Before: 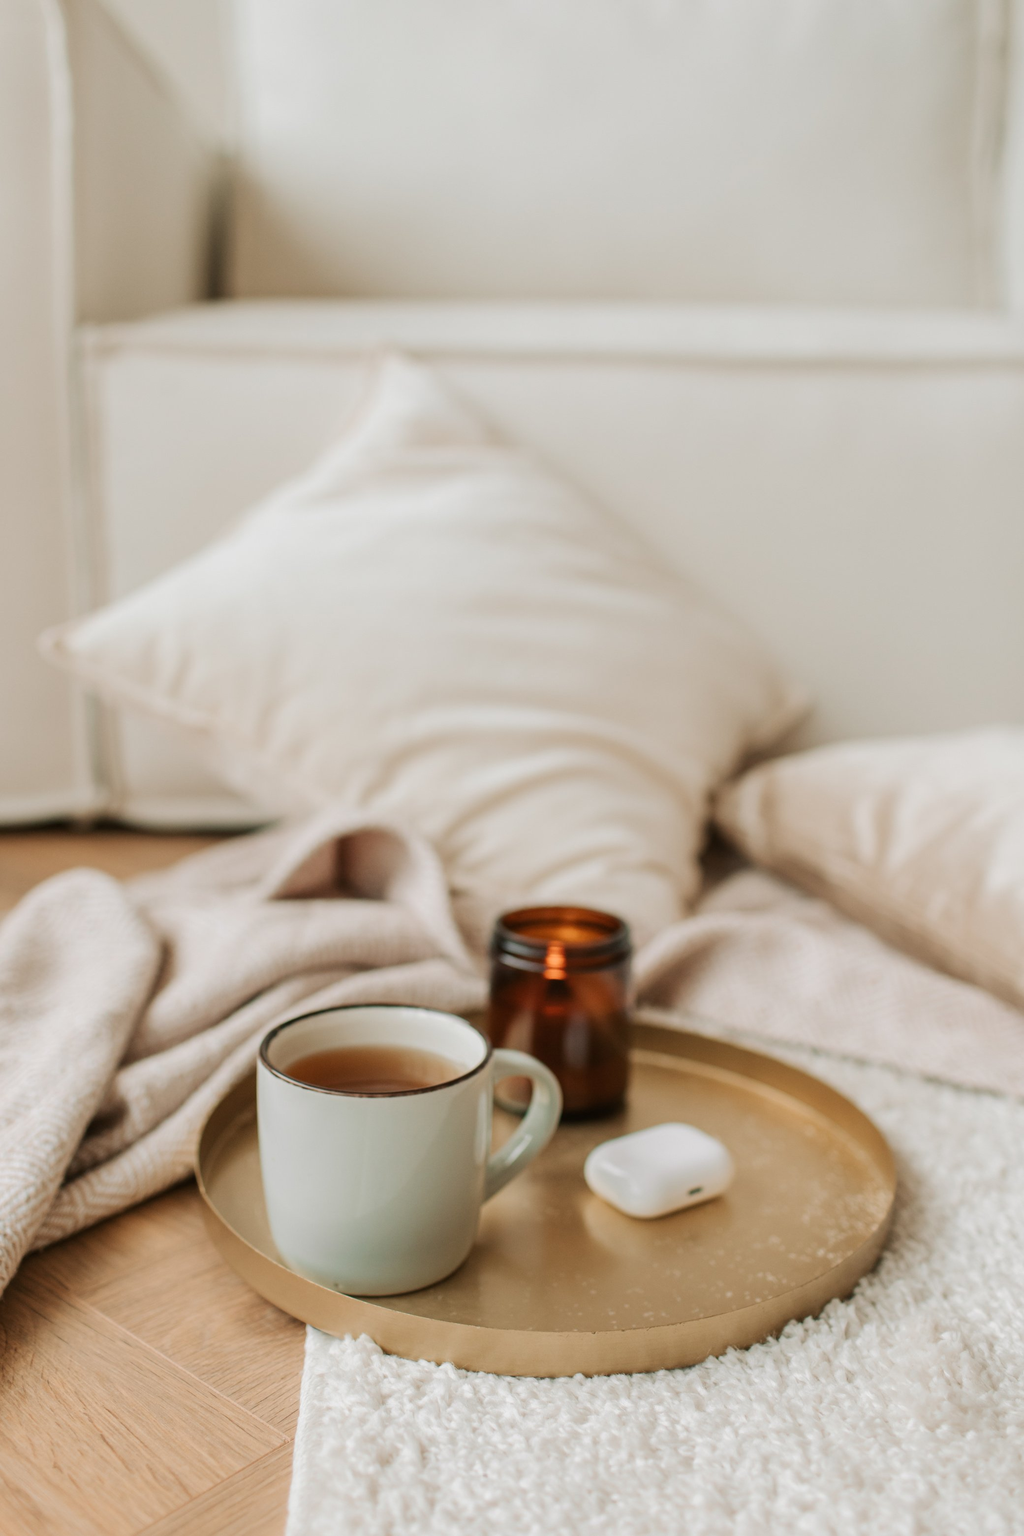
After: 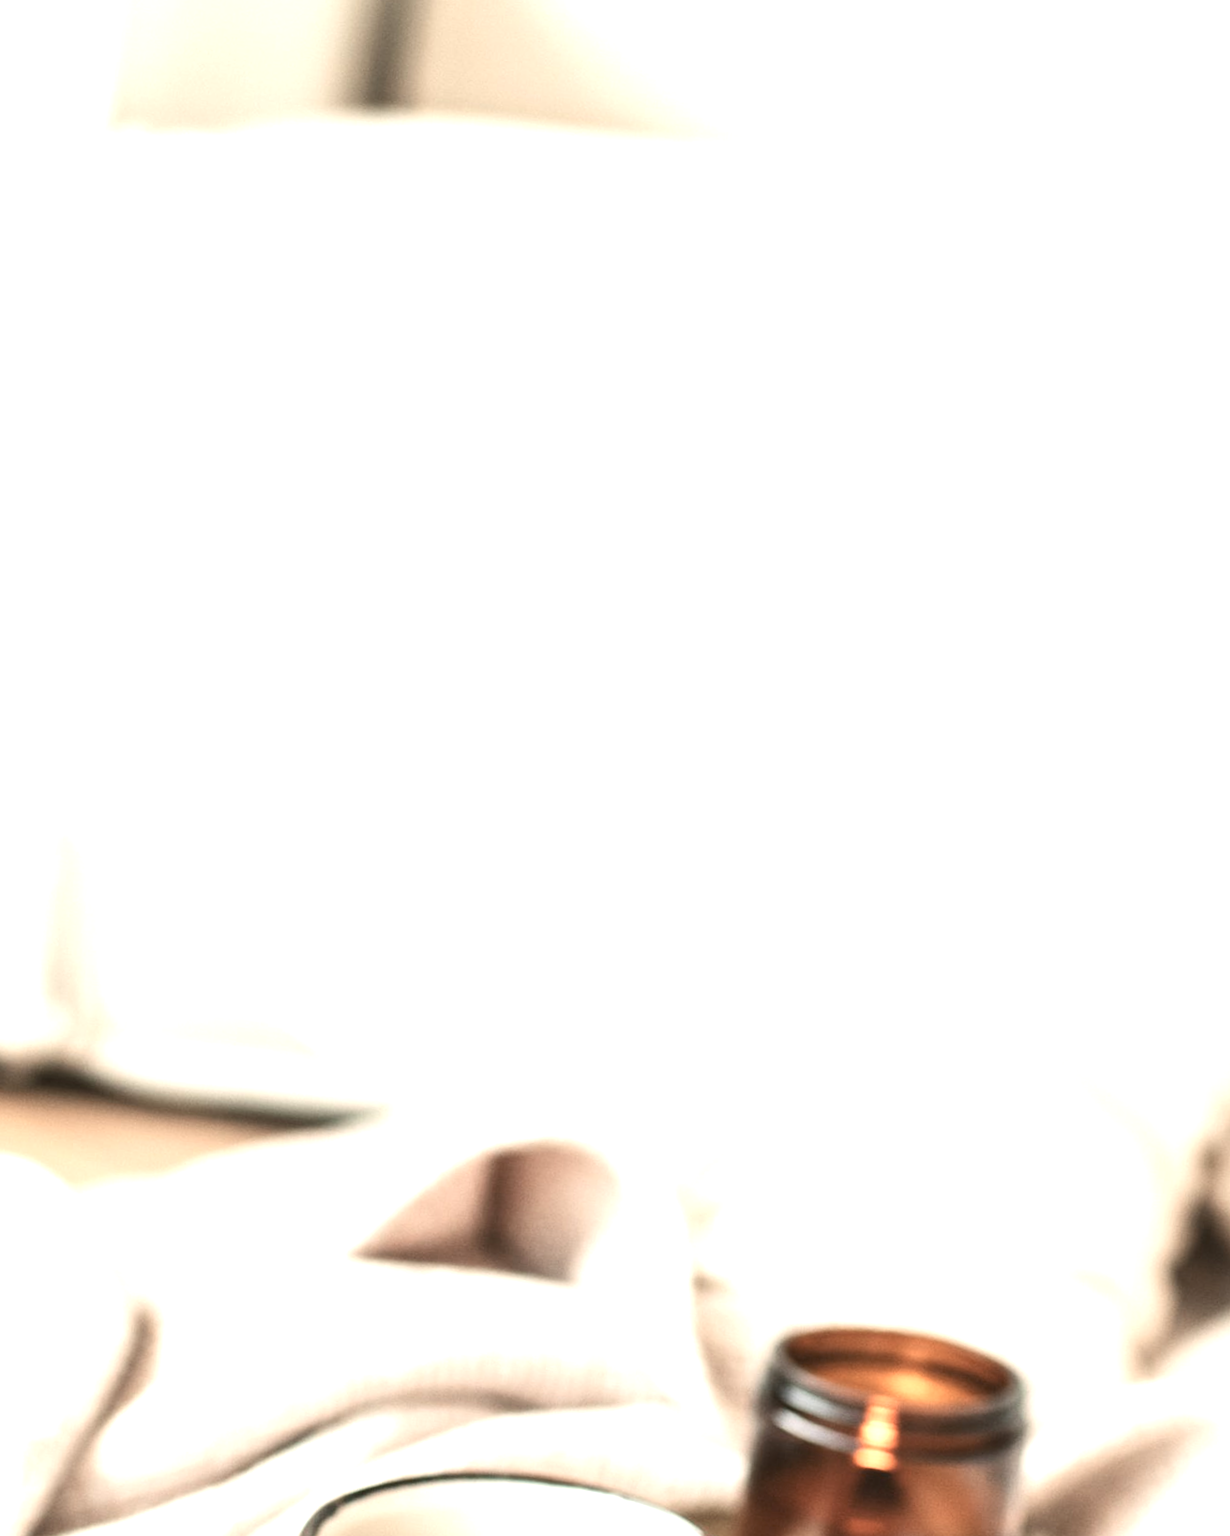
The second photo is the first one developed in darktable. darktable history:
rotate and perspective: rotation 1.57°, crop left 0.018, crop right 0.982, crop top 0.039, crop bottom 0.961
contrast brightness saturation: contrast 0.1, saturation -0.36
crop and rotate: angle -4.99°, left 2.122%, top 6.945%, right 27.566%, bottom 30.519%
exposure: black level correction 0, exposure 1.7 EV, compensate exposure bias true, compensate highlight preservation false
